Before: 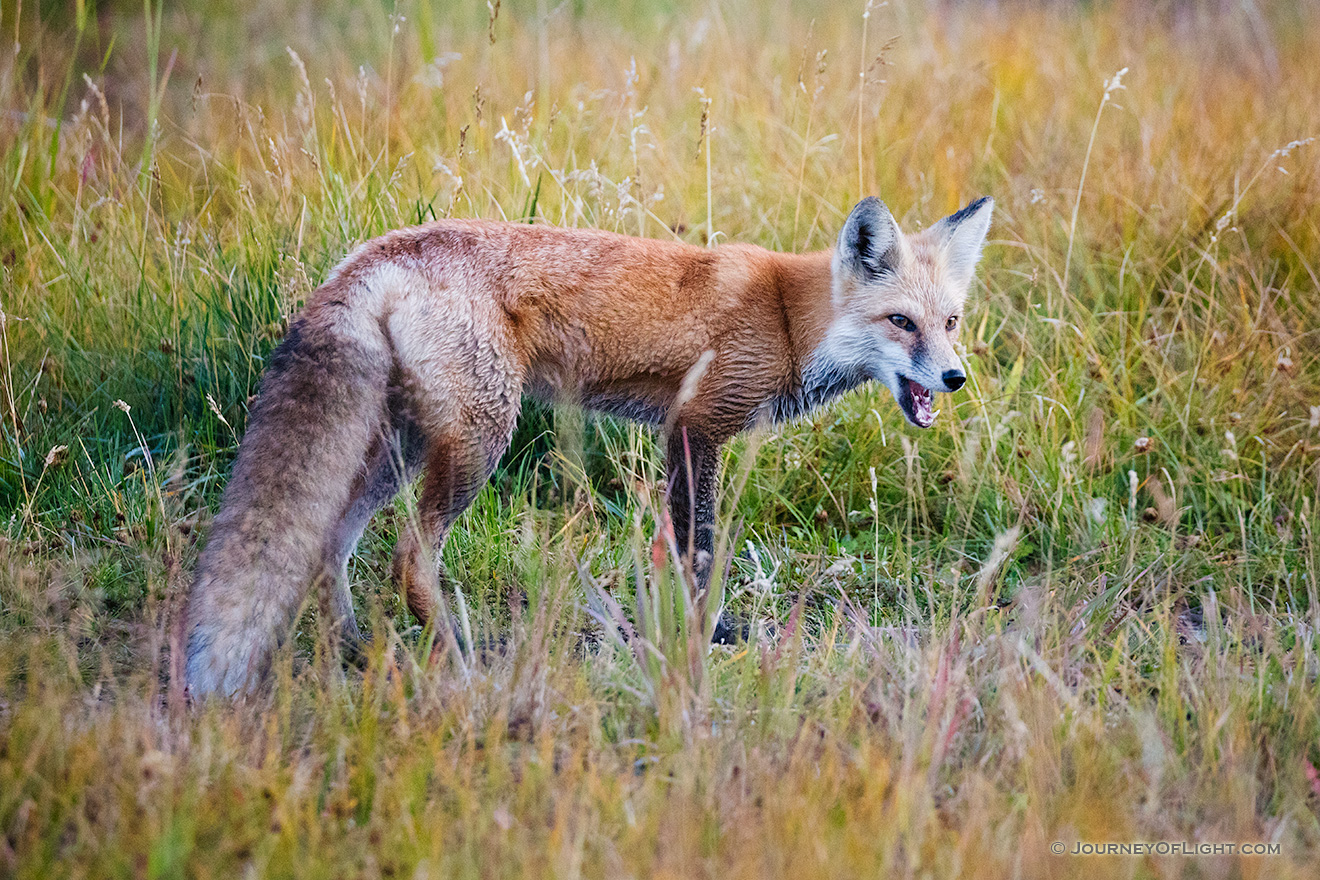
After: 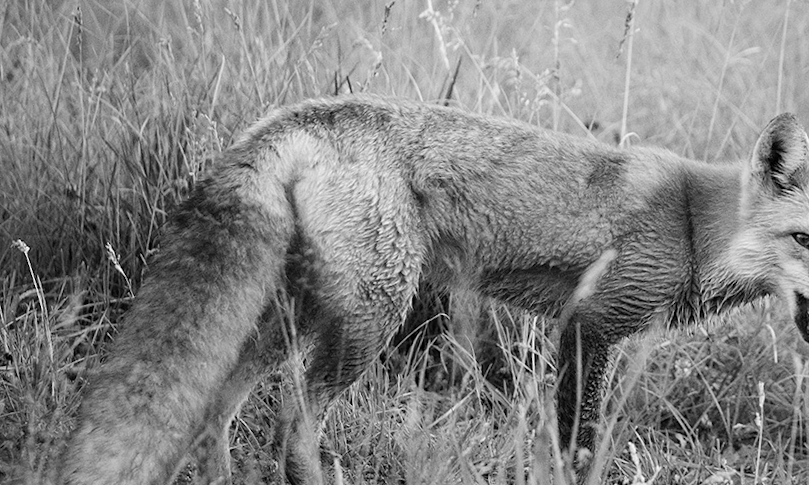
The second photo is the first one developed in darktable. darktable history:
crop and rotate: angle -5.74°, left 2.087%, top 6.607%, right 27.696%, bottom 30.281%
color zones: curves: ch1 [(0, -0.014) (0.143, -0.013) (0.286, -0.013) (0.429, -0.016) (0.571, -0.019) (0.714, -0.015) (0.857, 0.002) (1, -0.014)]
